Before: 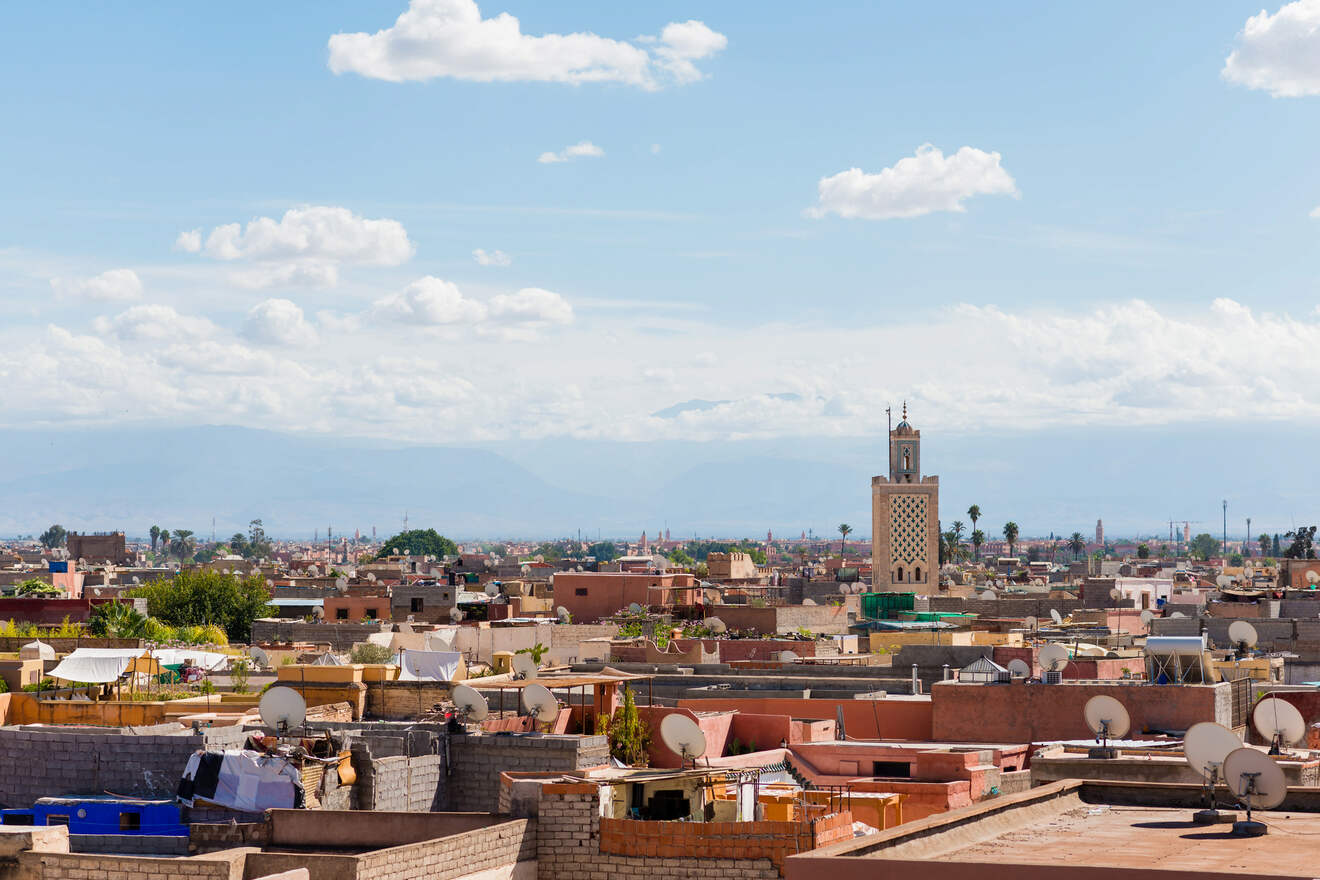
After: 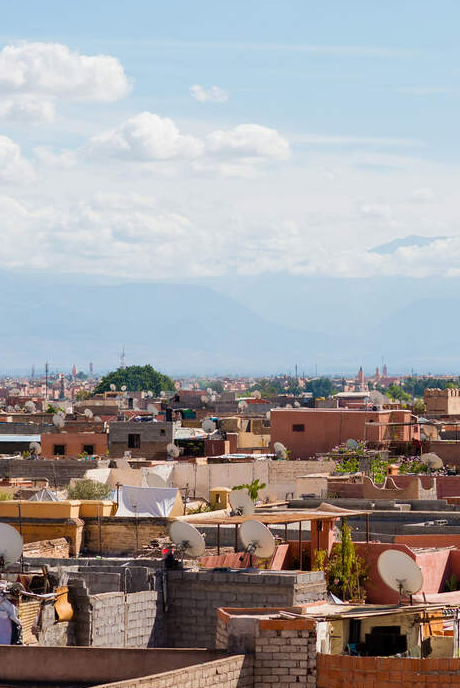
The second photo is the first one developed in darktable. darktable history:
crop and rotate: left 21.492%, top 18.748%, right 43.644%, bottom 3.004%
